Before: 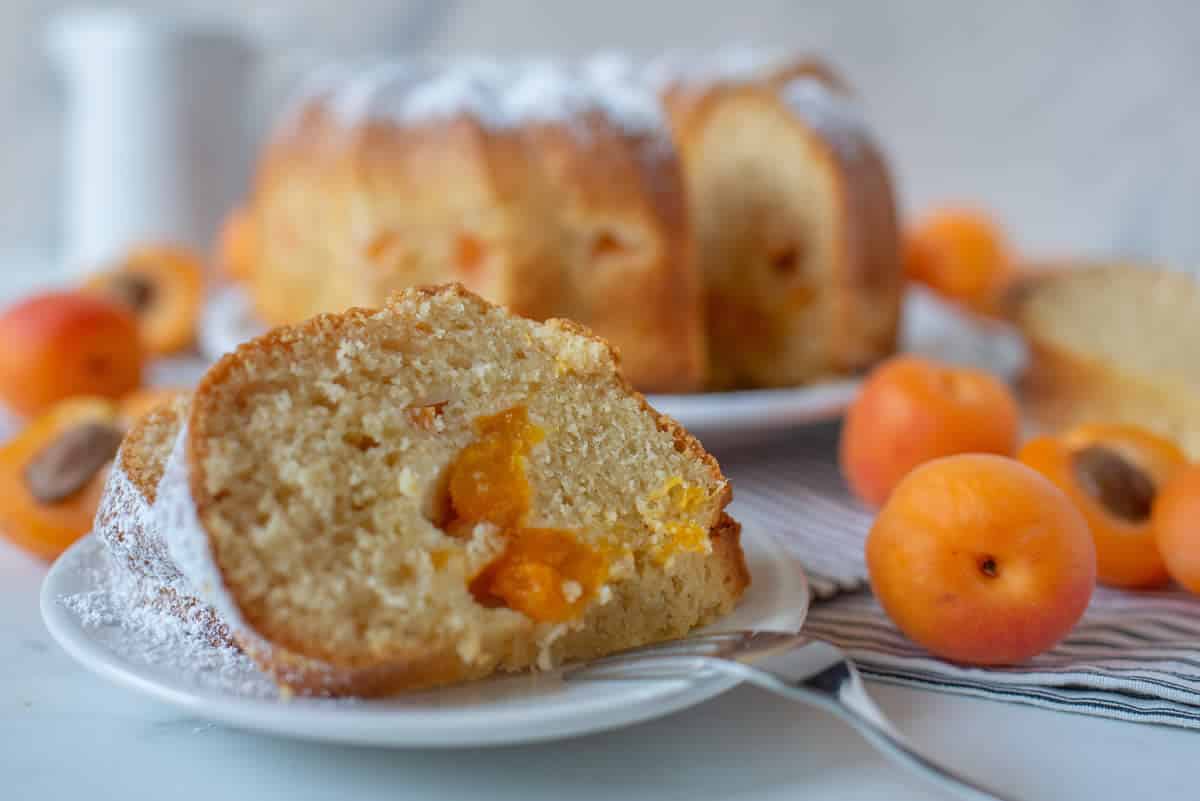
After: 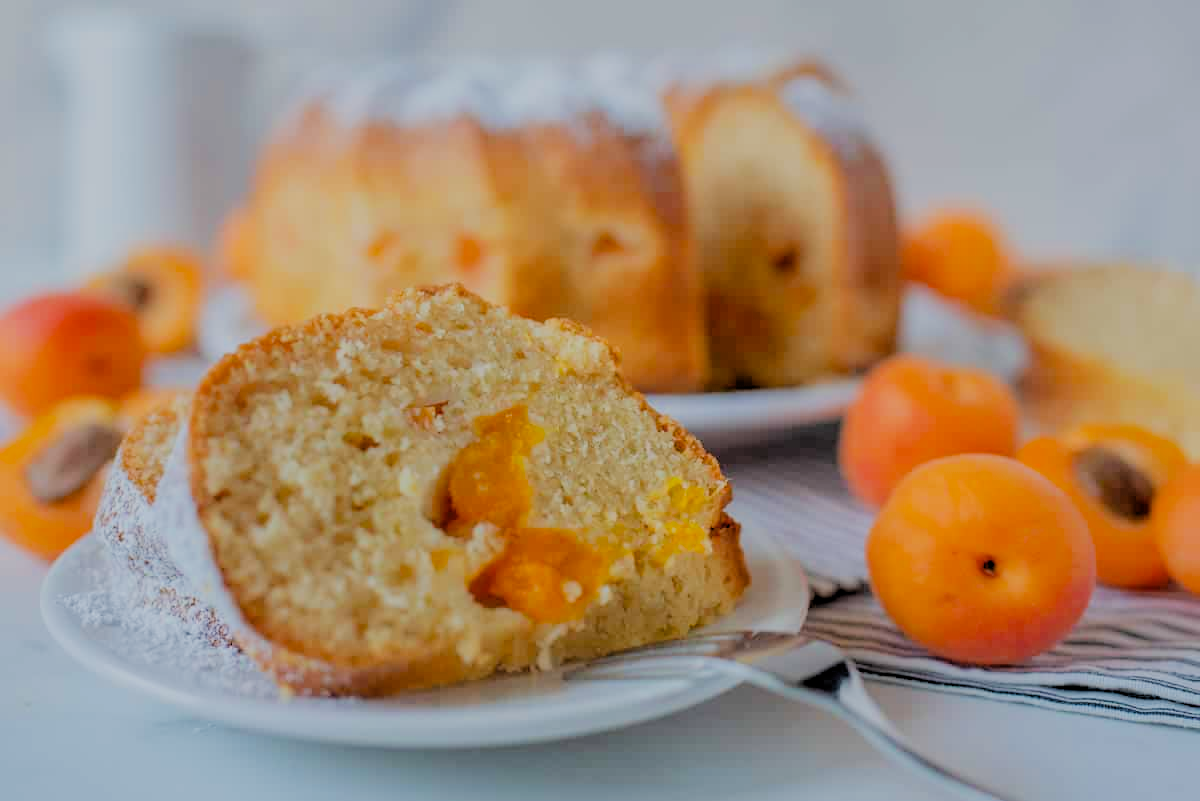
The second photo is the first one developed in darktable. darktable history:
filmic rgb: black relative exposure -4.14 EV, white relative exposure 5.1 EV, hardness 2.11, contrast 1.165
rgb levels: preserve colors sum RGB, levels [[0.038, 0.433, 0.934], [0, 0.5, 1], [0, 0.5, 1]]
color balance: output saturation 110%
